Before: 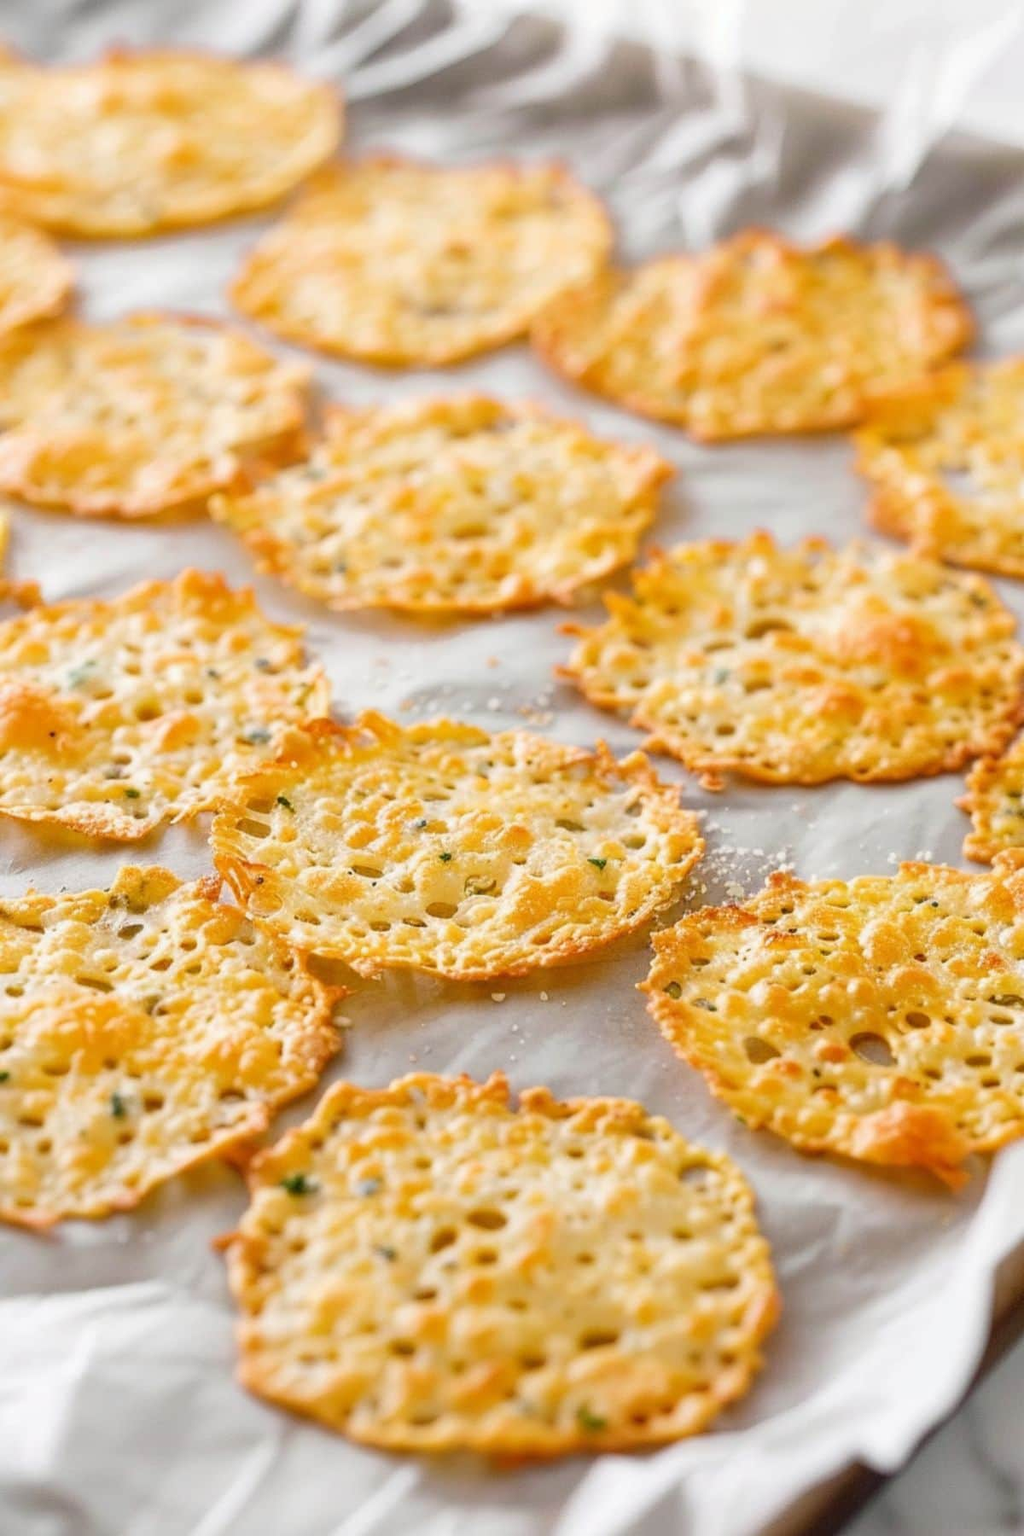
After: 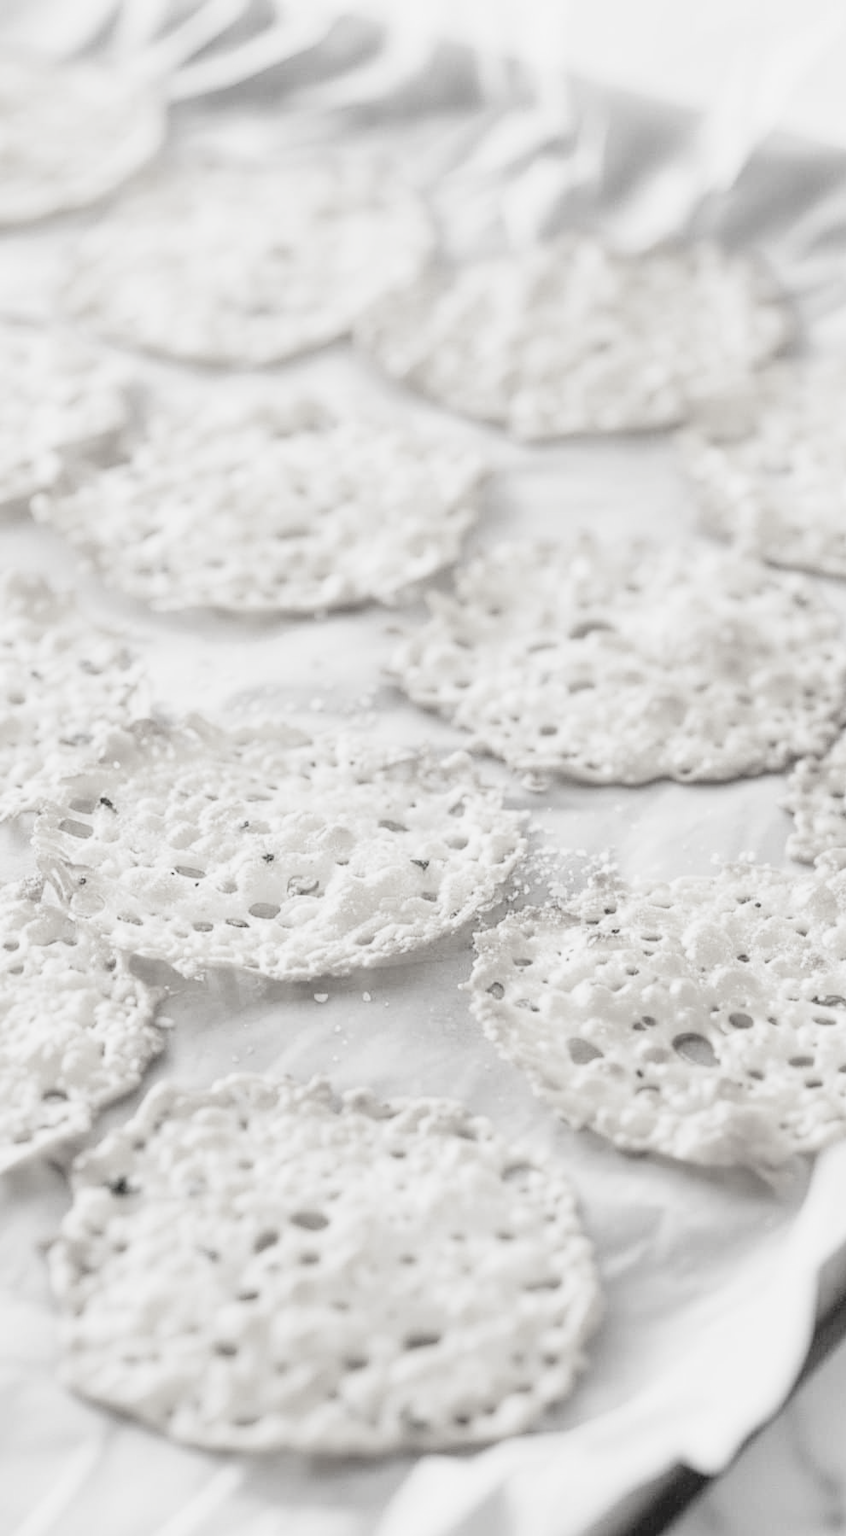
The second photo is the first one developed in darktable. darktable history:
exposure: exposure 0.61 EV, compensate highlight preservation false
crop: left 17.371%, bottom 0.039%
color correction: highlights b* -0.003, saturation 0.191
filmic rgb: black relative exposure -7.65 EV, white relative exposure 4 EV, hardness 4.01, contrast 1.099, highlights saturation mix -31.4%, preserve chrominance no, color science v5 (2021)
contrast brightness saturation: brightness 0.181, saturation -0.484
